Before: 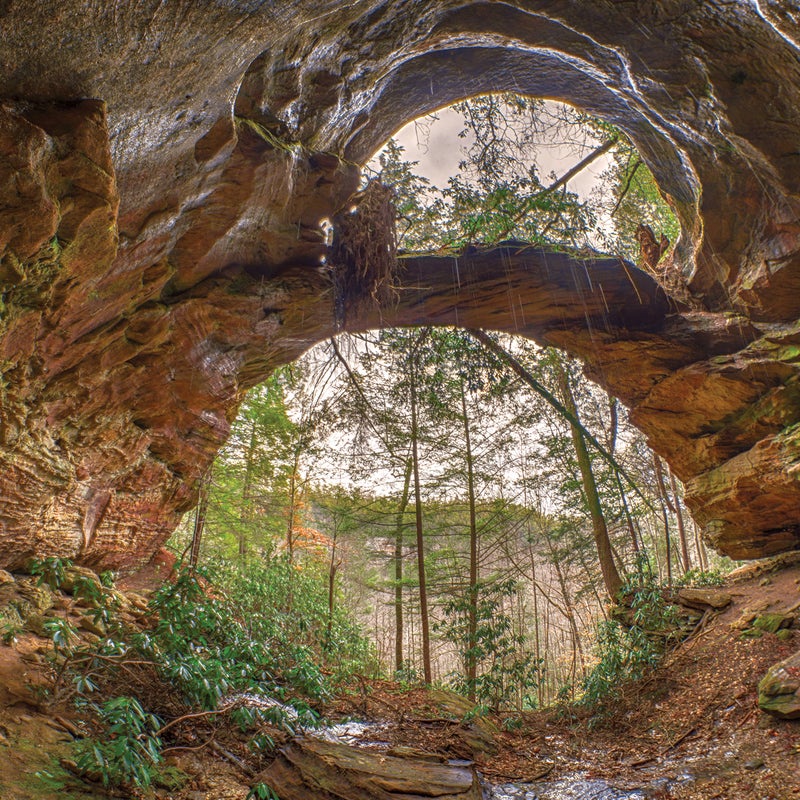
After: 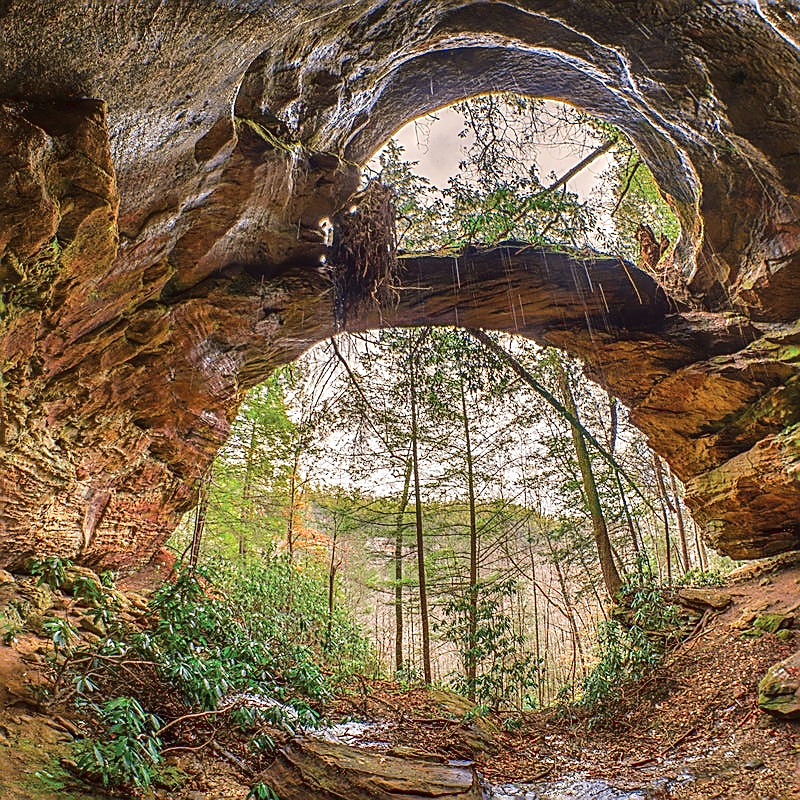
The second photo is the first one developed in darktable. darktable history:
sharpen: radius 1.37, amount 1.26, threshold 0.669
tone curve: curves: ch0 [(0, 0) (0.003, 0.036) (0.011, 0.039) (0.025, 0.039) (0.044, 0.043) (0.069, 0.05) (0.1, 0.072) (0.136, 0.102) (0.177, 0.144) (0.224, 0.204) (0.277, 0.288) (0.335, 0.384) (0.399, 0.477) (0.468, 0.575) (0.543, 0.652) (0.623, 0.724) (0.709, 0.785) (0.801, 0.851) (0.898, 0.915) (1, 1)], color space Lab, linked channels, preserve colors none
